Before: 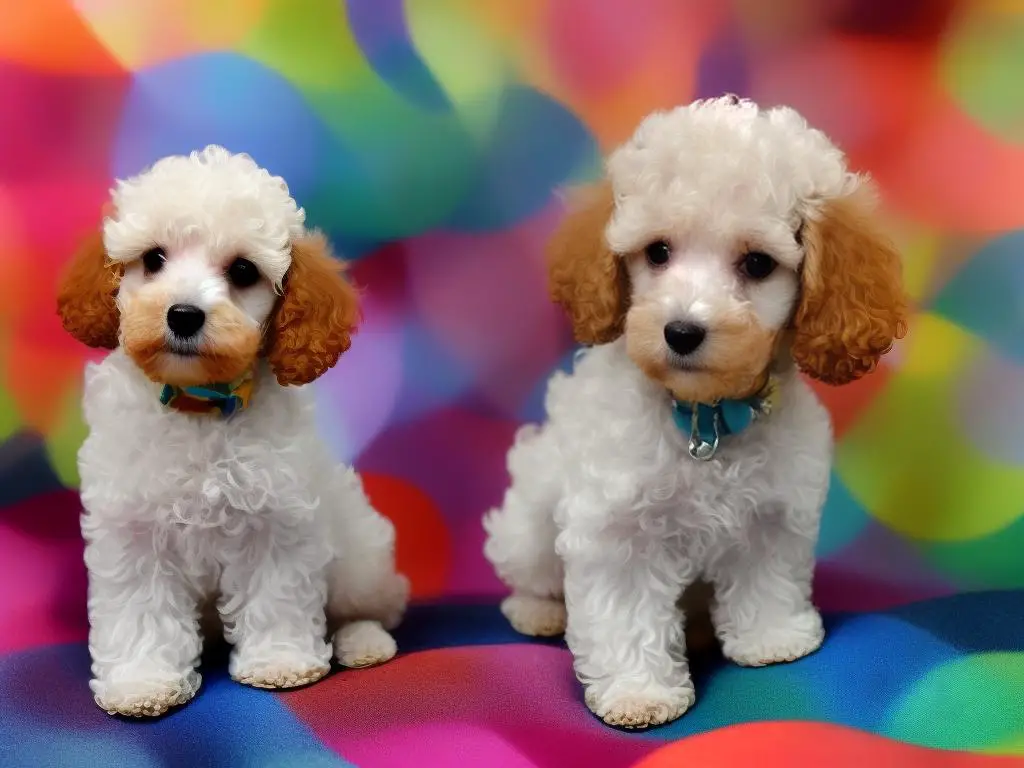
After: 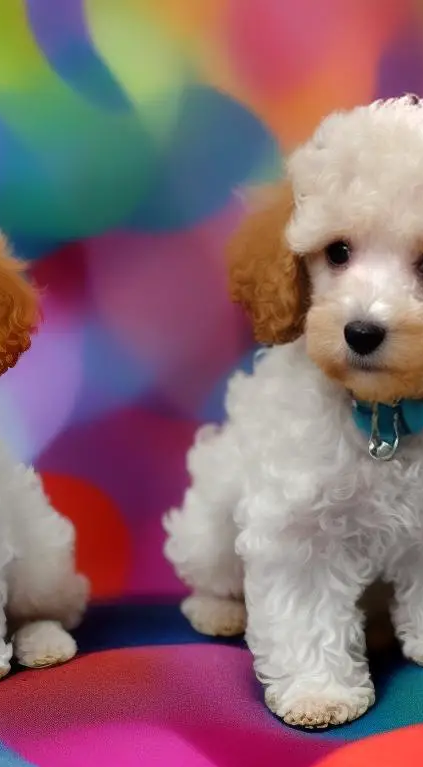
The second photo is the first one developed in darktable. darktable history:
crop: left 31.253%, right 27.355%
